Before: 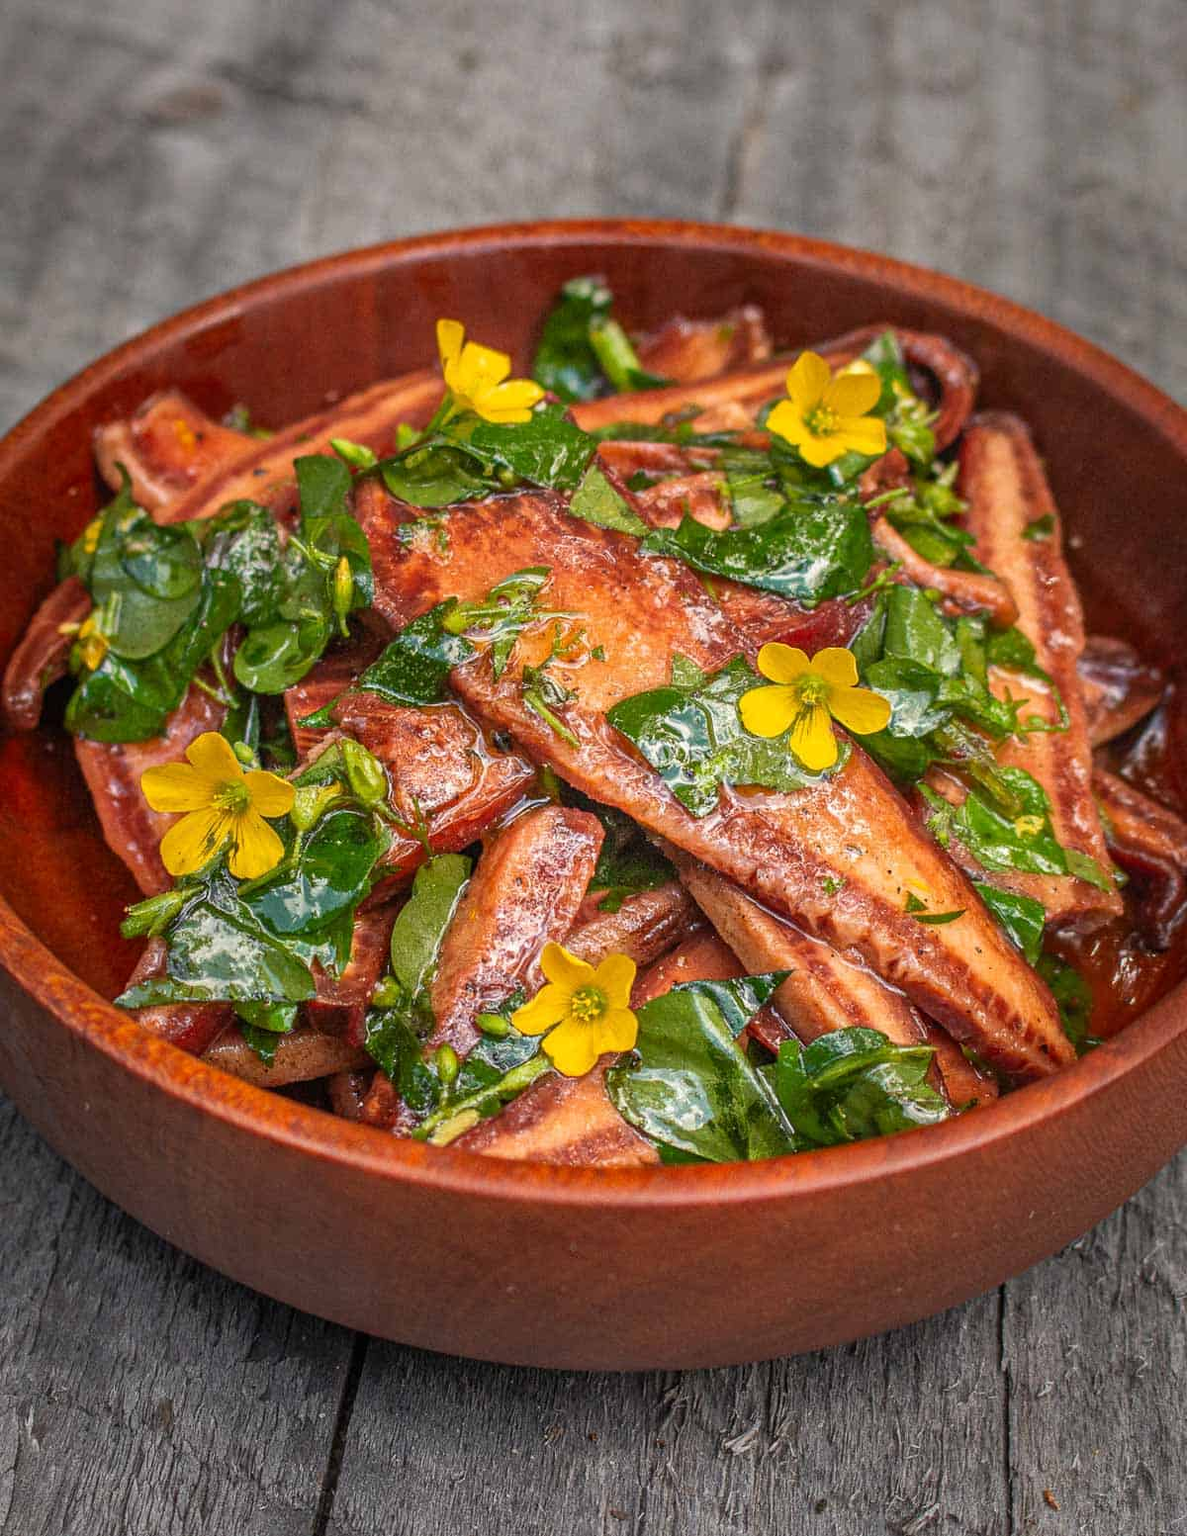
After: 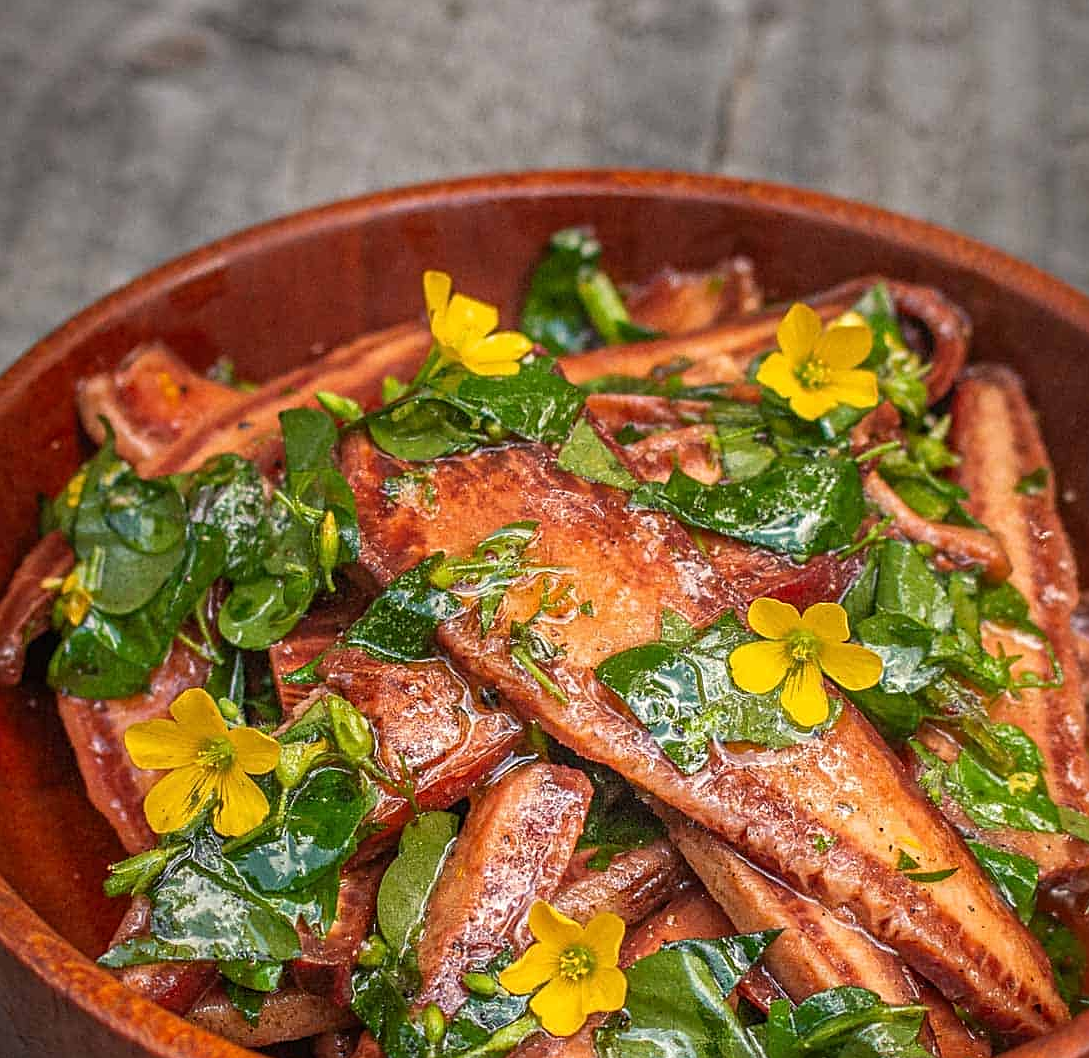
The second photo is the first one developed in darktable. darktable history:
crop: left 1.522%, top 3.361%, right 7.672%, bottom 28.475%
sharpen: on, module defaults
